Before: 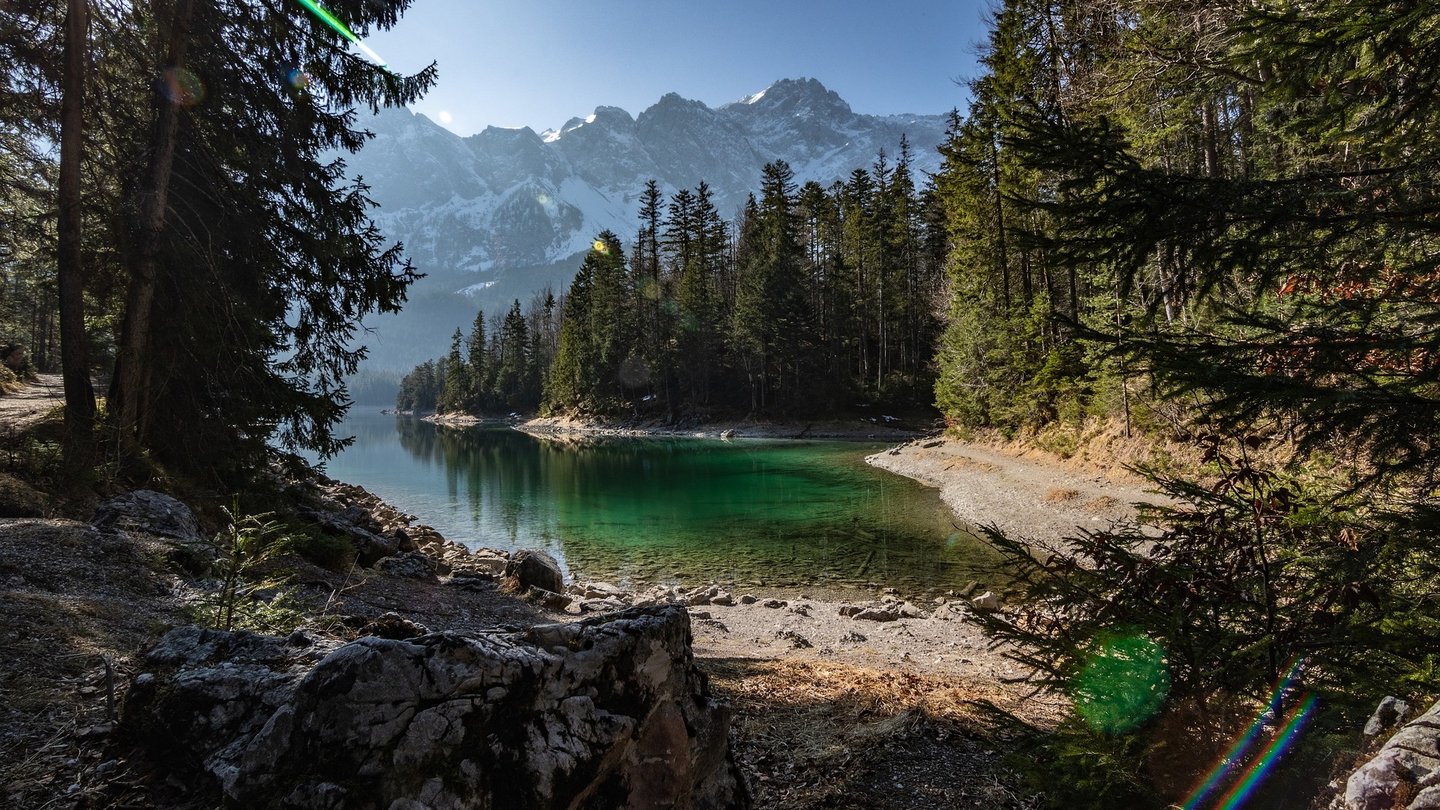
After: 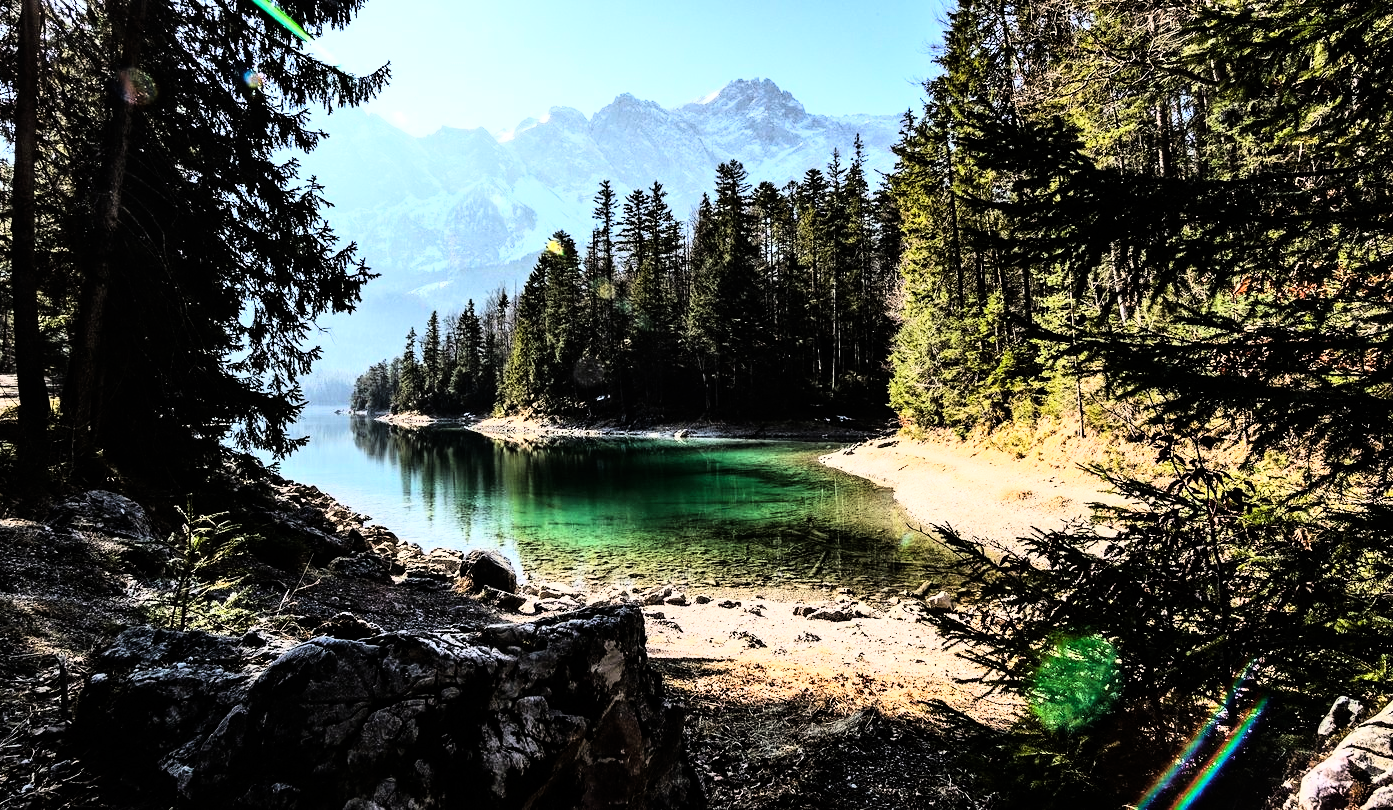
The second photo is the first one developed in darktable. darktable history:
exposure: exposure 0.2 EV, compensate highlight preservation false
tone curve: curves: ch0 [(0, 0) (0.004, 0.001) (0.133, 0.112) (0.325, 0.362) (0.832, 0.893) (1, 1)], color space Lab, linked channels, preserve colors none
rgb curve: curves: ch0 [(0, 0) (0.21, 0.15) (0.24, 0.21) (0.5, 0.75) (0.75, 0.96) (0.89, 0.99) (1, 1)]; ch1 [(0, 0.02) (0.21, 0.13) (0.25, 0.2) (0.5, 0.67) (0.75, 0.9) (0.89, 0.97) (1, 1)]; ch2 [(0, 0.02) (0.21, 0.13) (0.25, 0.2) (0.5, 0.67) (0.75, 0.9) (0.89, 0.97) (1, 1)], compensate middle gray true
crop and rotate: left 3.238%
